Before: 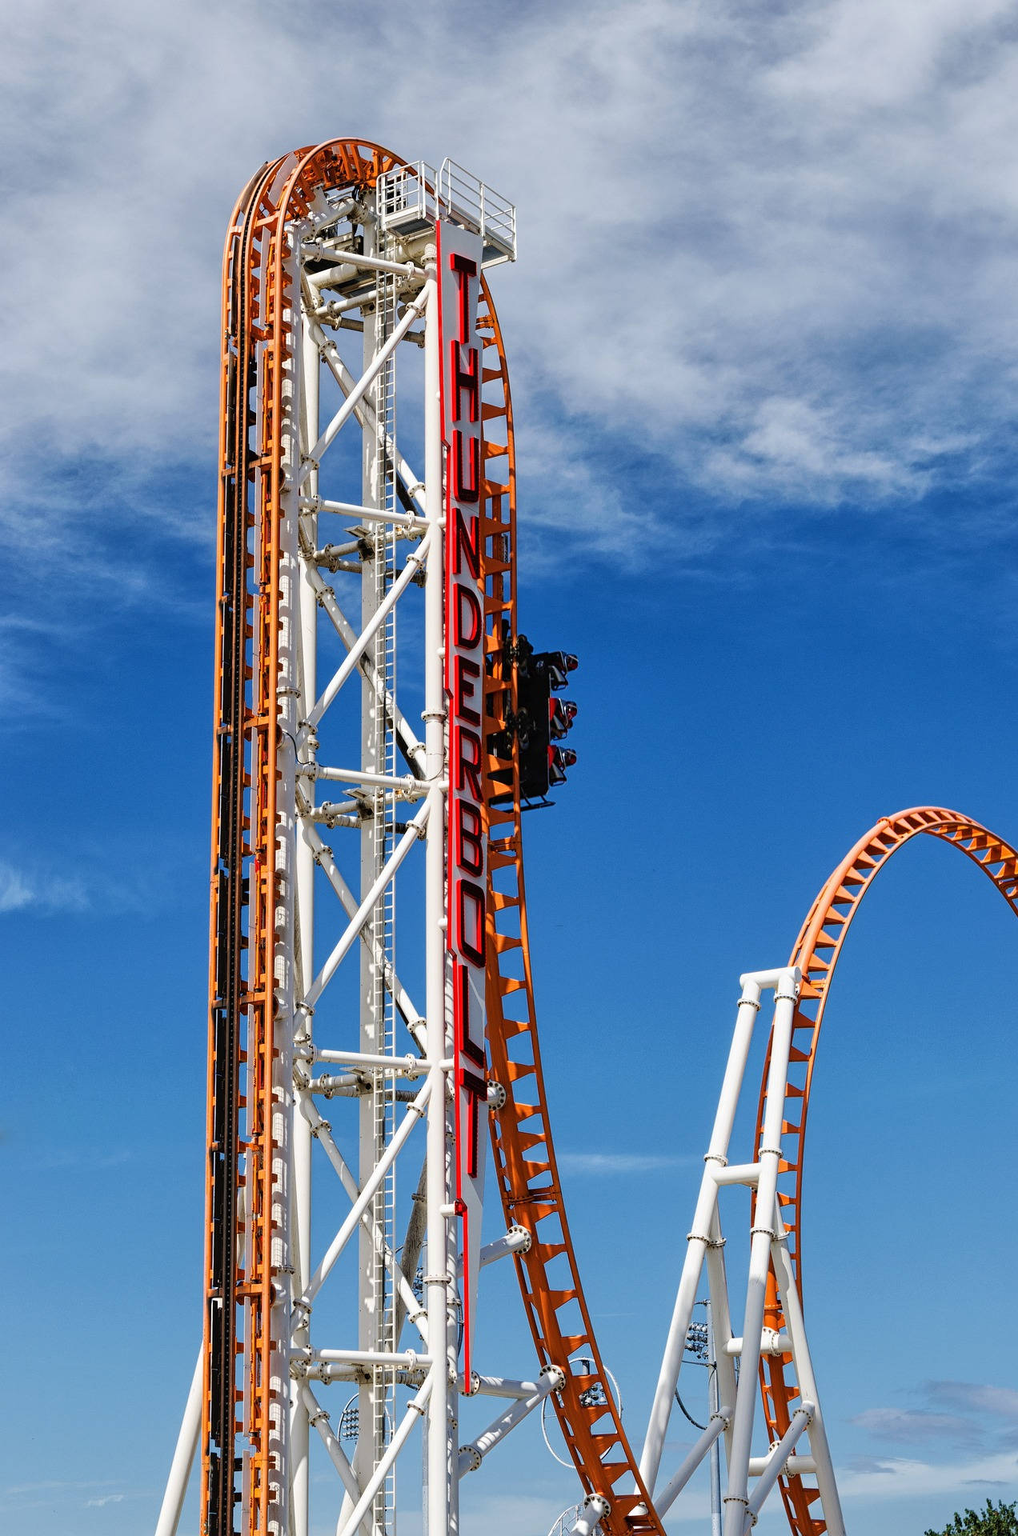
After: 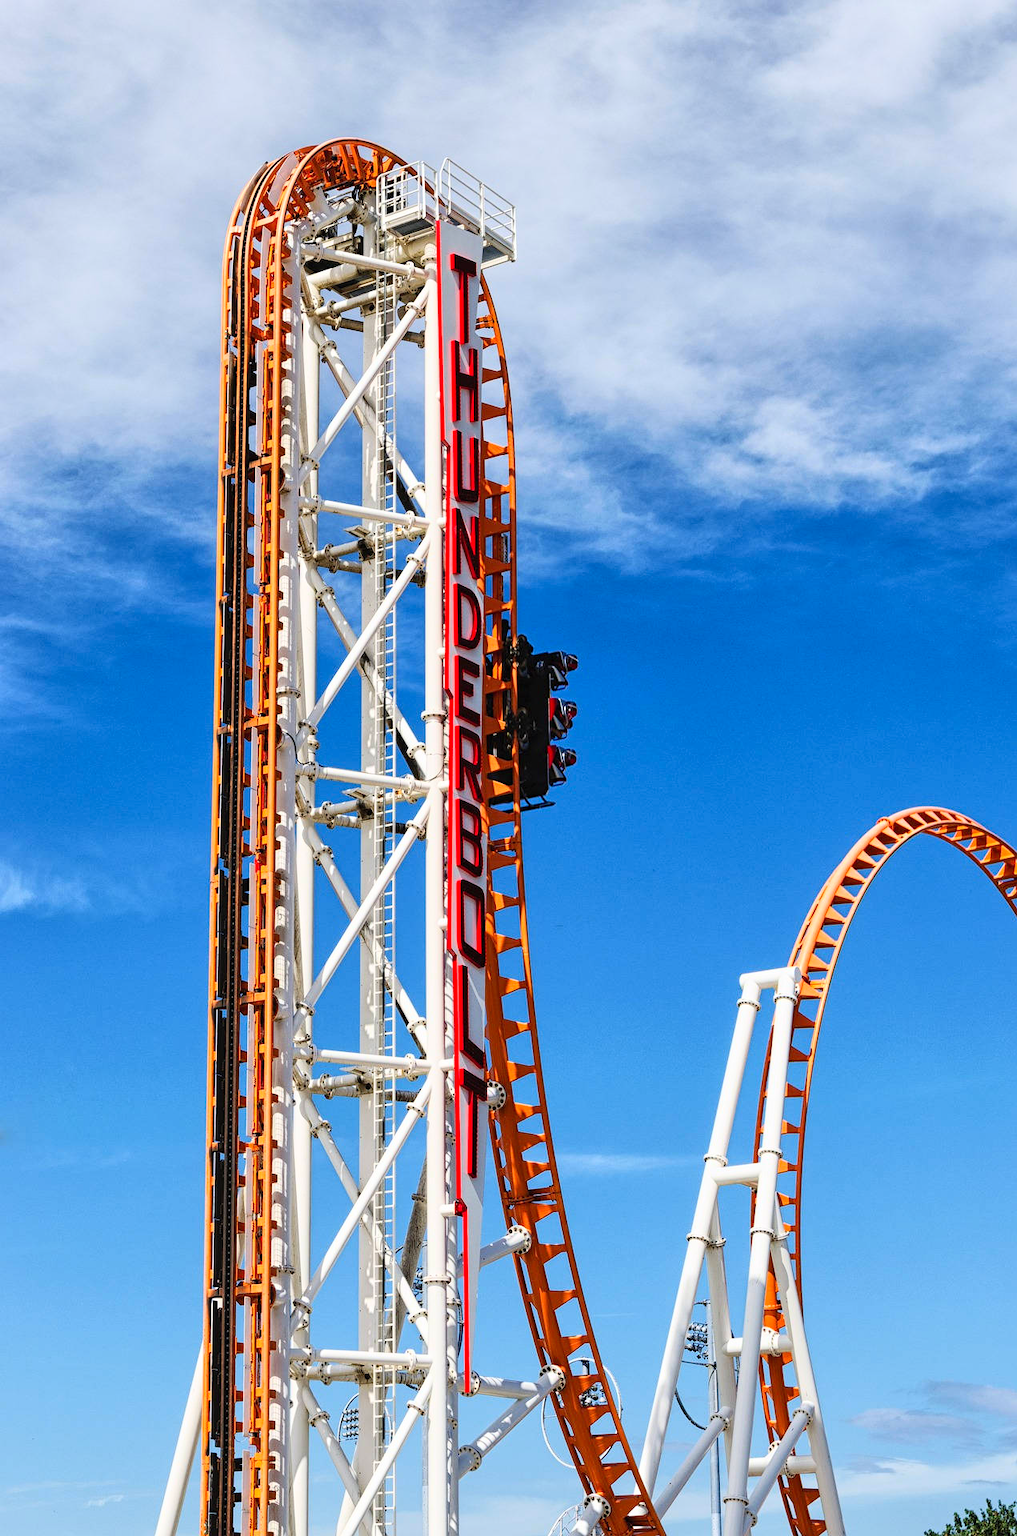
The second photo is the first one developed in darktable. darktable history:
contrast brightness saturation: contrast 0.202, brightness 0.158, saturation 0.217
